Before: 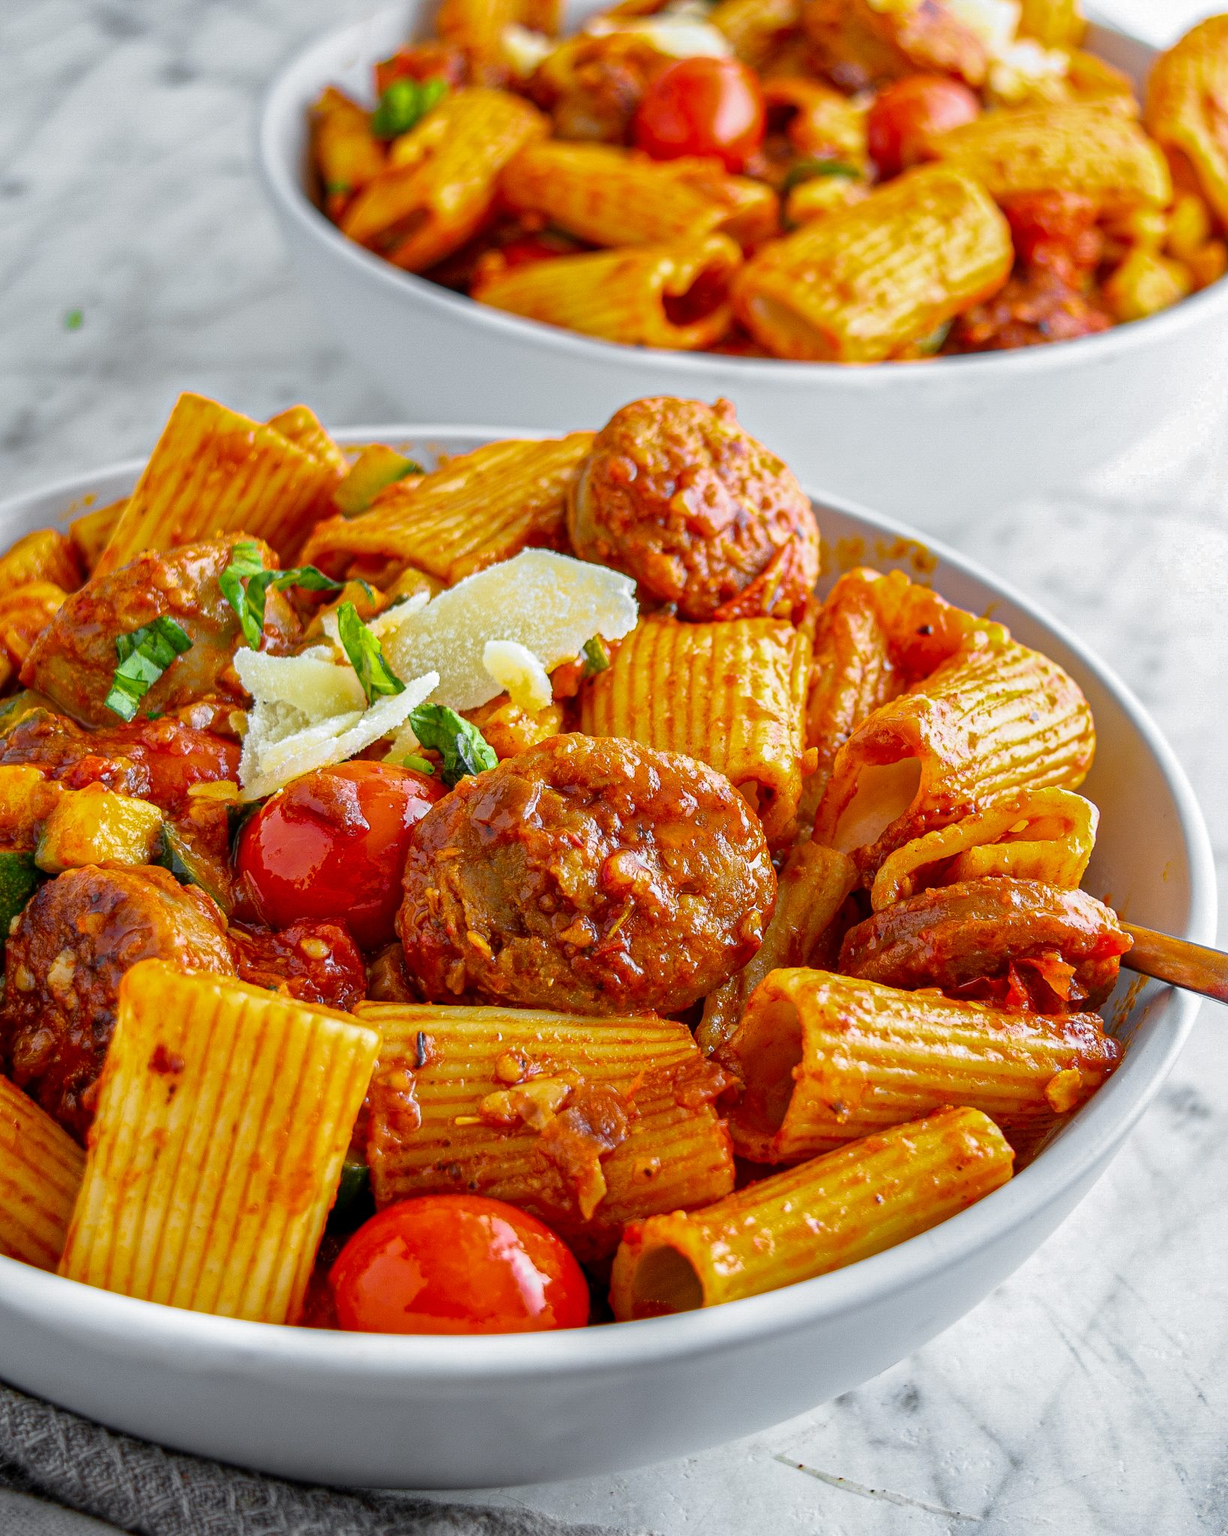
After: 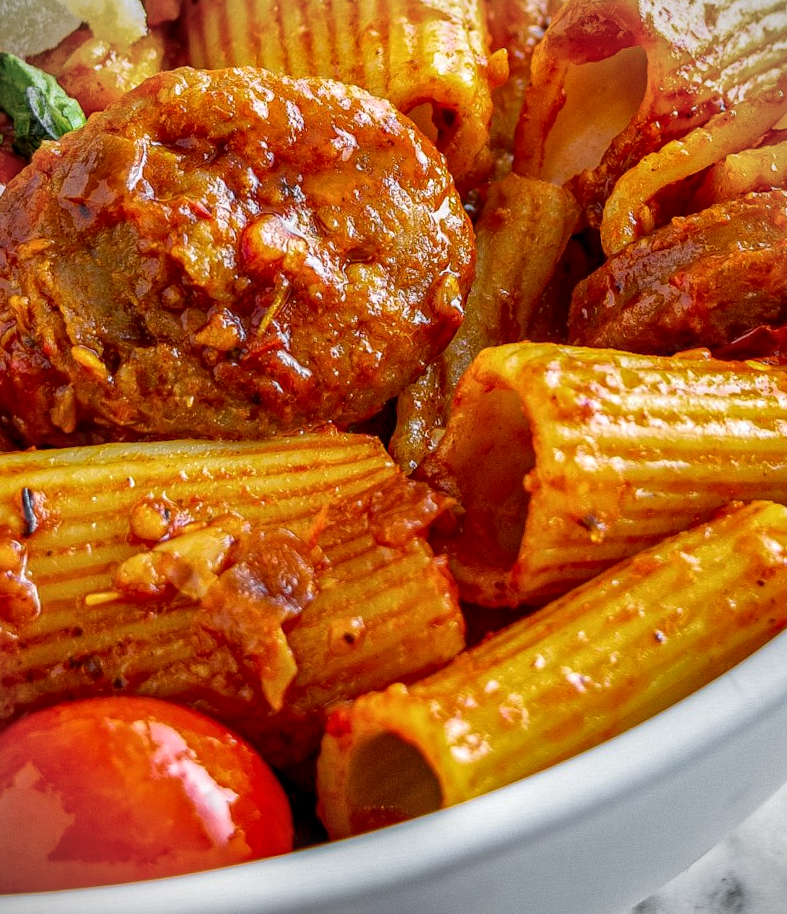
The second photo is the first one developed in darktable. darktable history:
vignetting: fall-off start 91.19%
rotate and perspective: rotation -6.83°, automatic cropping off
crop: left 37.221%, top 45.169%, right 20.63%, bottom 13.777%
local contrast: on, module defaults
